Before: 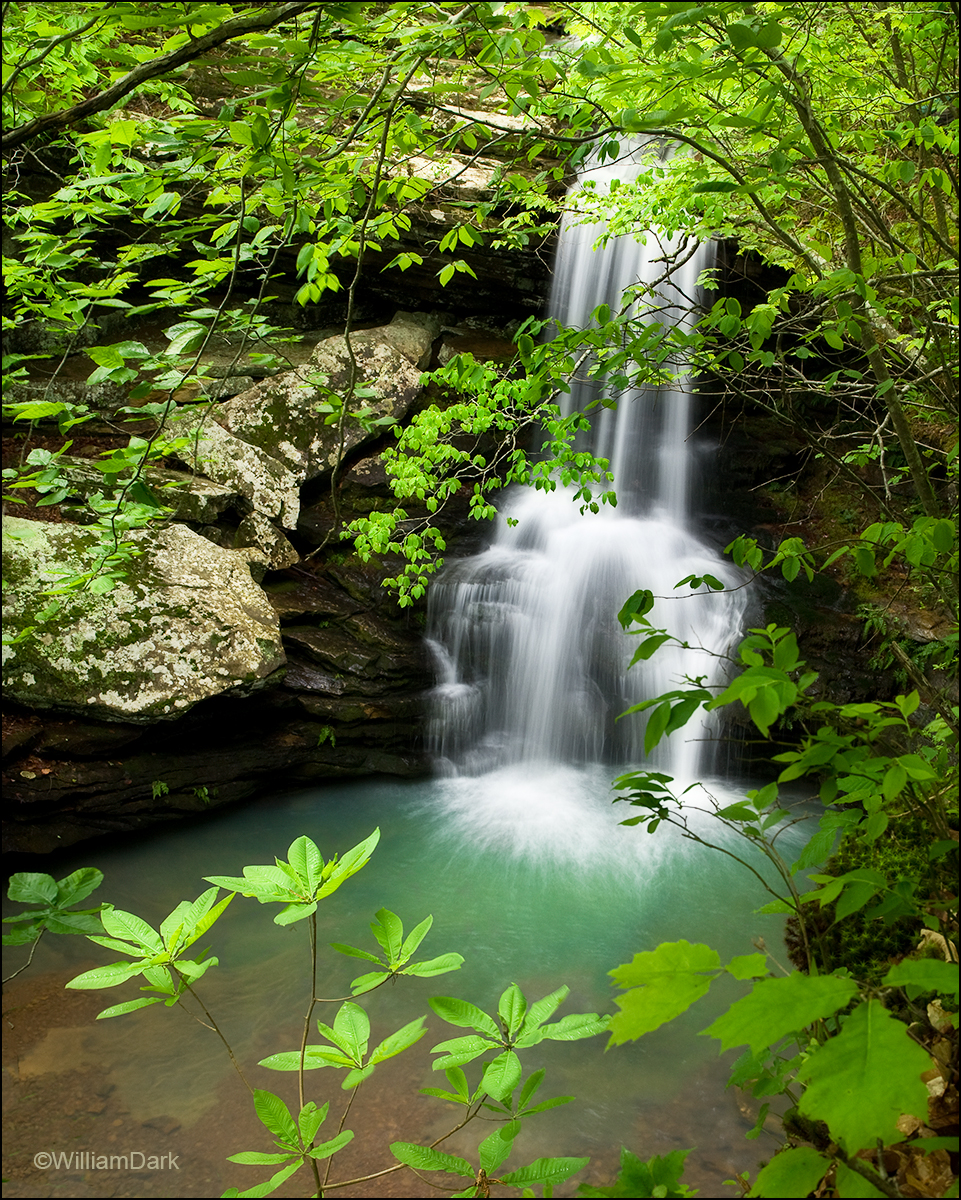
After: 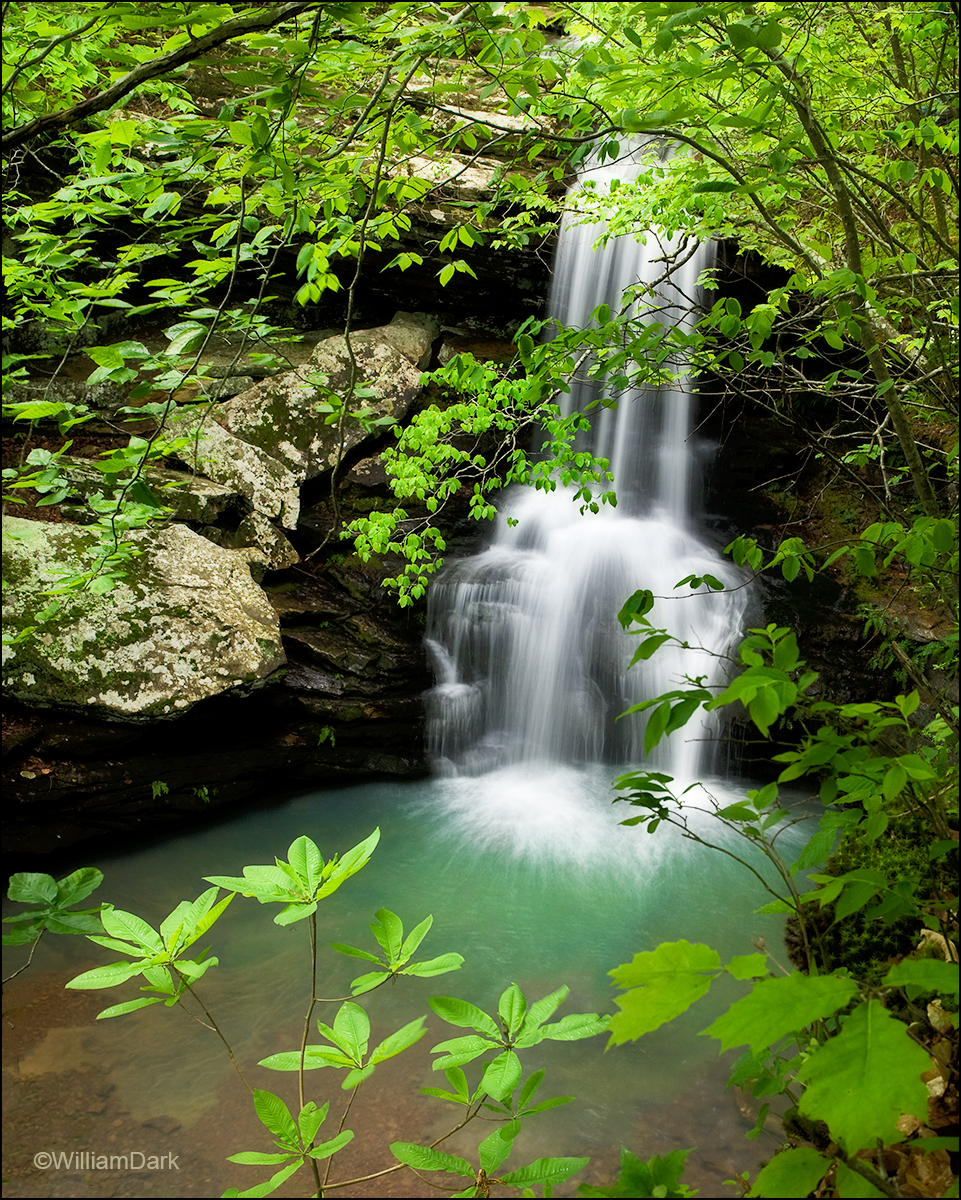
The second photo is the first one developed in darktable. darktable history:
tone equalizer: -8 EV -1.83 EV, -7 EV -1.14 EV, -6 EV -1.65 EV
